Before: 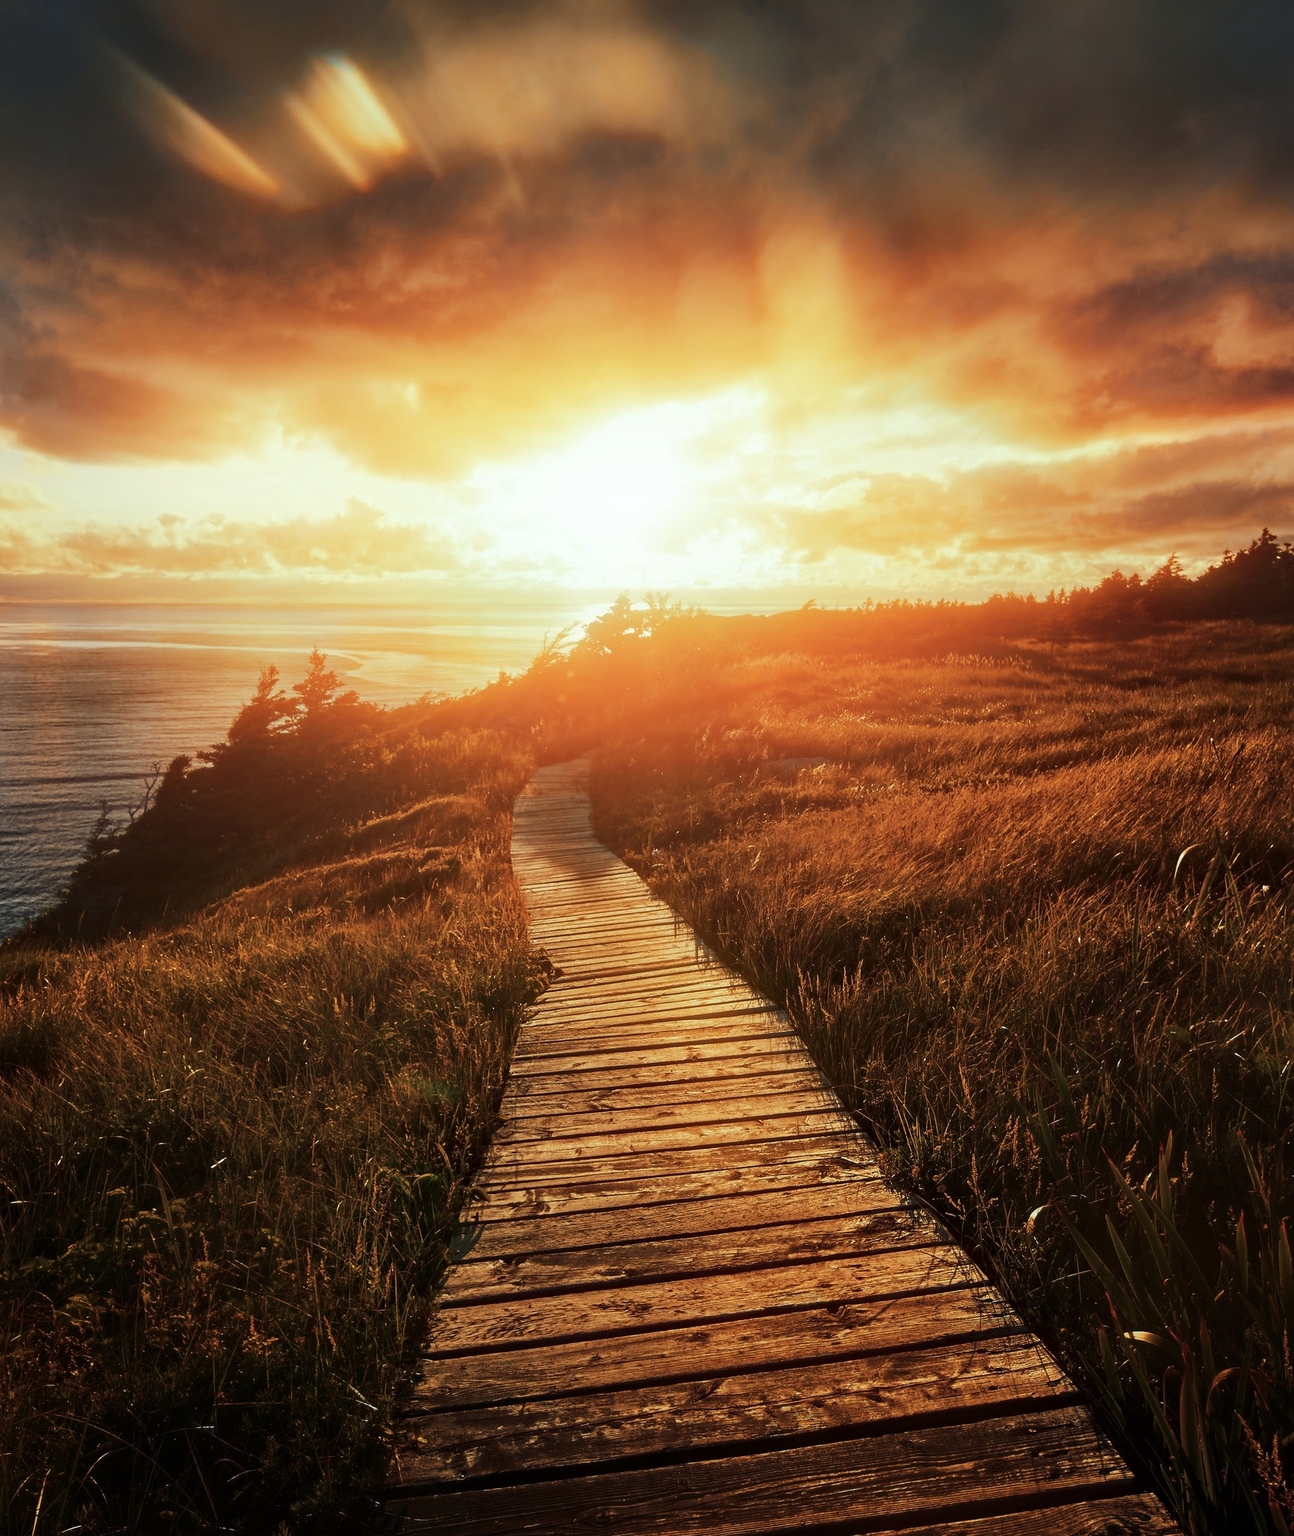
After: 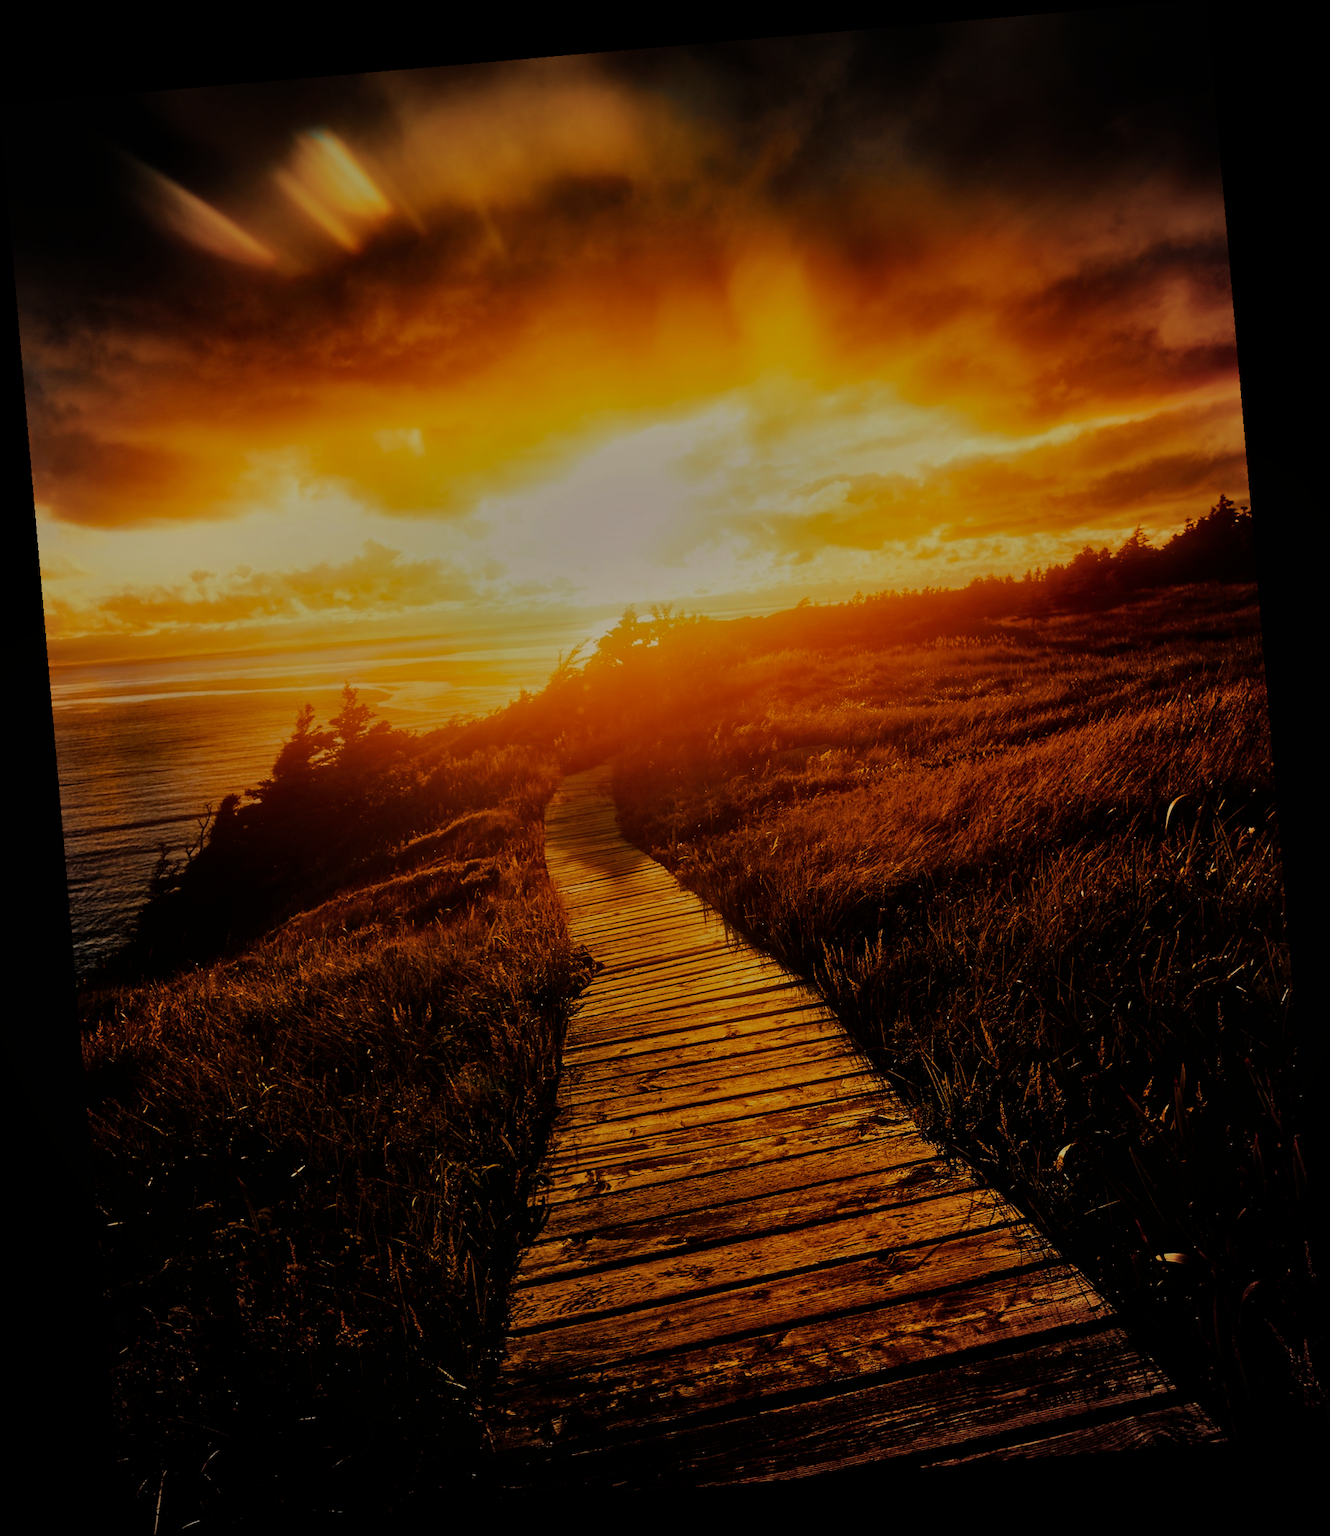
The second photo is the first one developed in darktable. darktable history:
rotate and perspective: rotation -4.98°, automatic cropping off
filmic rgb: black relative exposure -5 EV, hardness 2.88, contrast 1.2, highlights saturation mix -30%
rgb levels: mode RGB, independent channels, levels [[0, 0.5, 1], [0, 0.521, 1], [0, 0.536, 1]]
vignetting: on, module defaults
exposure: black level correction -0.016, exposure -1.018 EV, compensate highlight preservation false
shadows and highlights: shadows 20.91, highlights -82.73, soften with gaussian
color balance rgb: shadows lift › chroma 3%, shadows lift › hue 240.84°, highlights gain › chroma 3%, highlights gain › hue 73.2°, global offset › luminance -0.5%, perceptual saturation grading › global saturation 20%, perceptual saturation grading › highlights -25%, perceptual saturation grading › shadows 50%, global vibrance 25.26%
